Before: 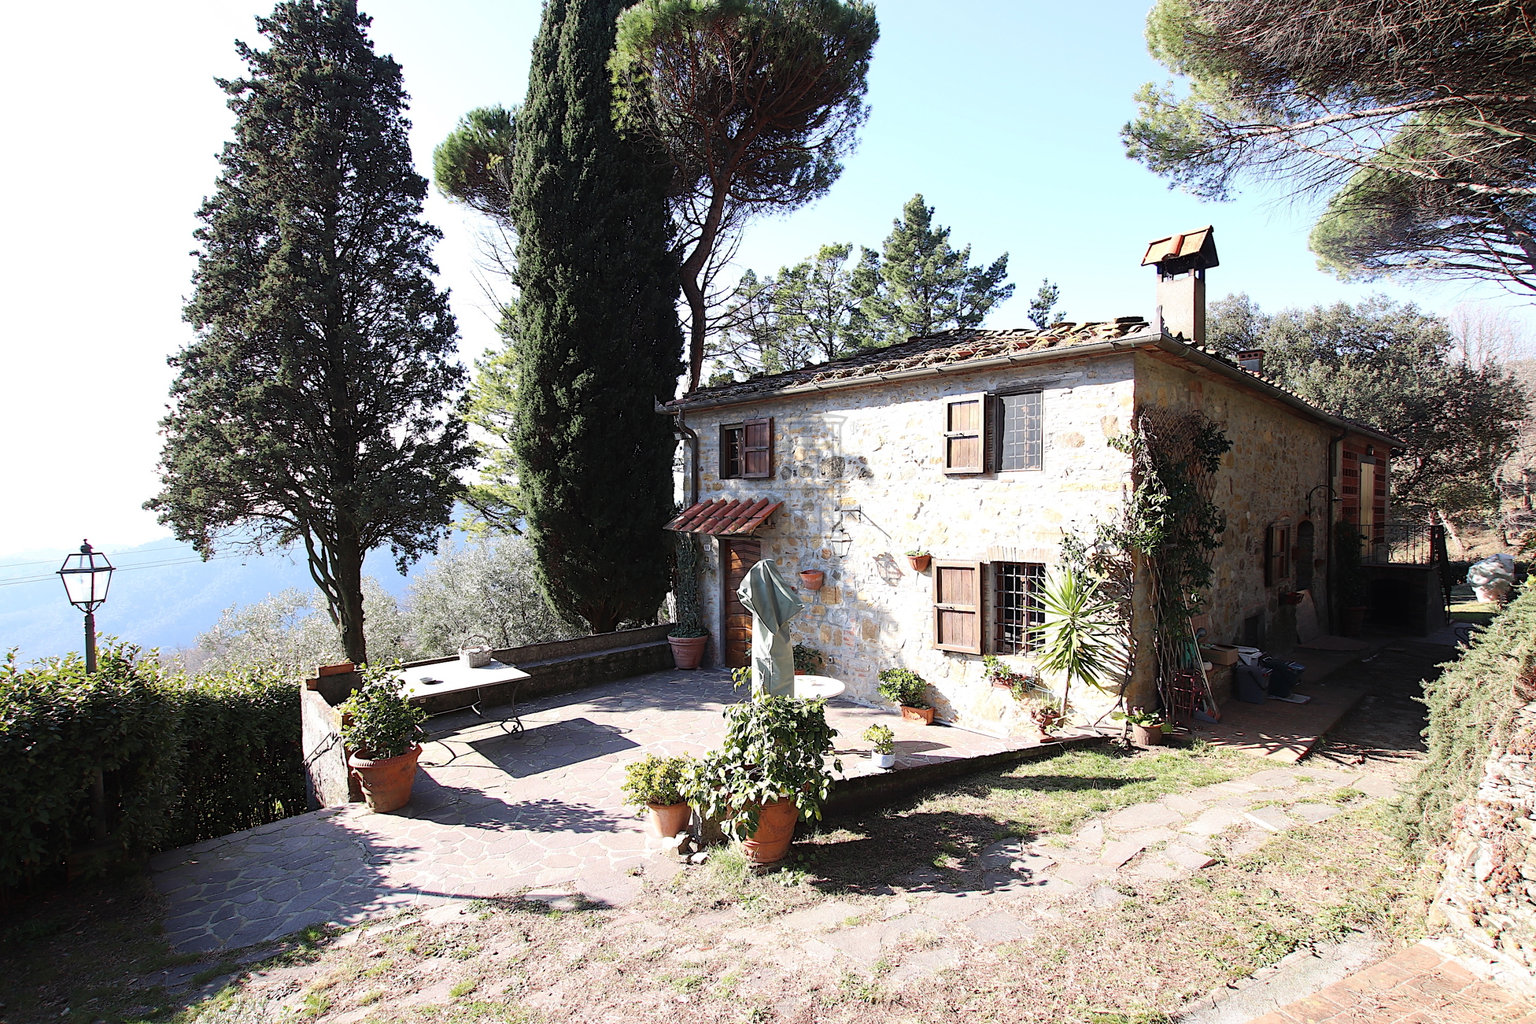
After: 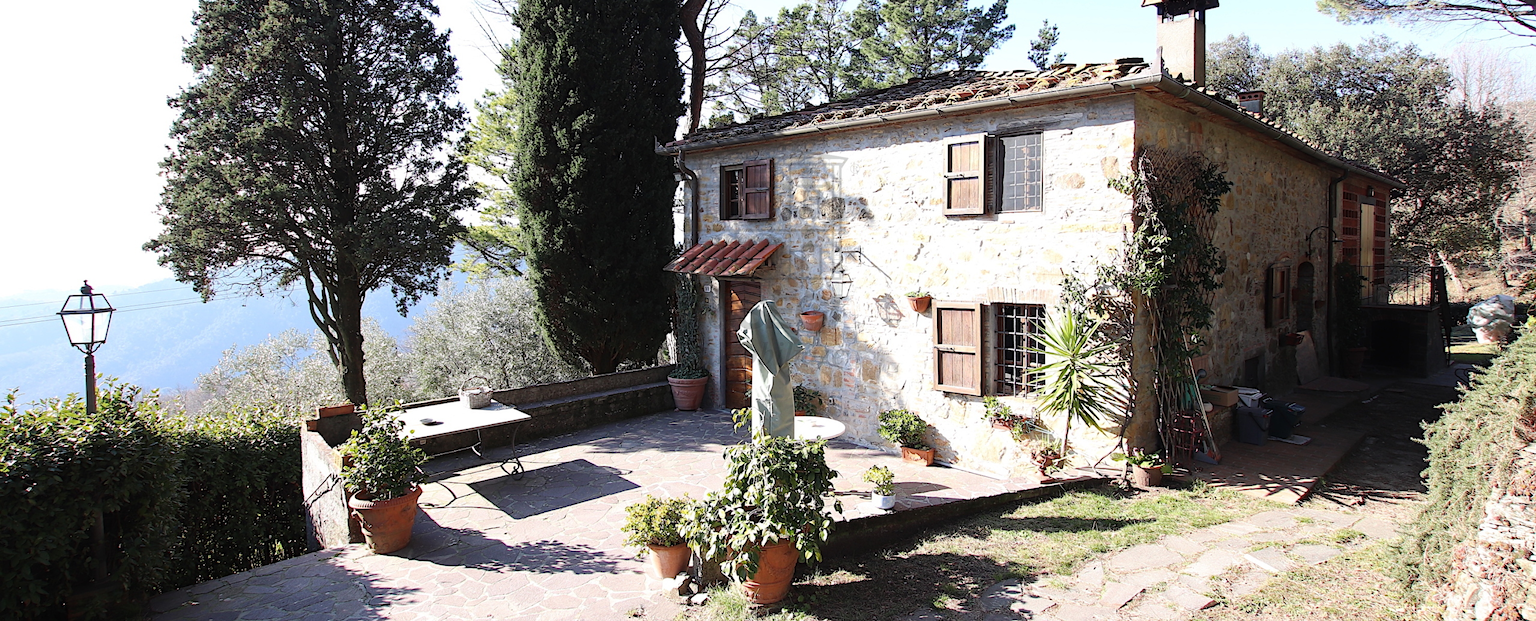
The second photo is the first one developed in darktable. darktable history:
crop and rotate: top 25.357%, bottom 13.942%
rgb levels: preserve colors max RGB
